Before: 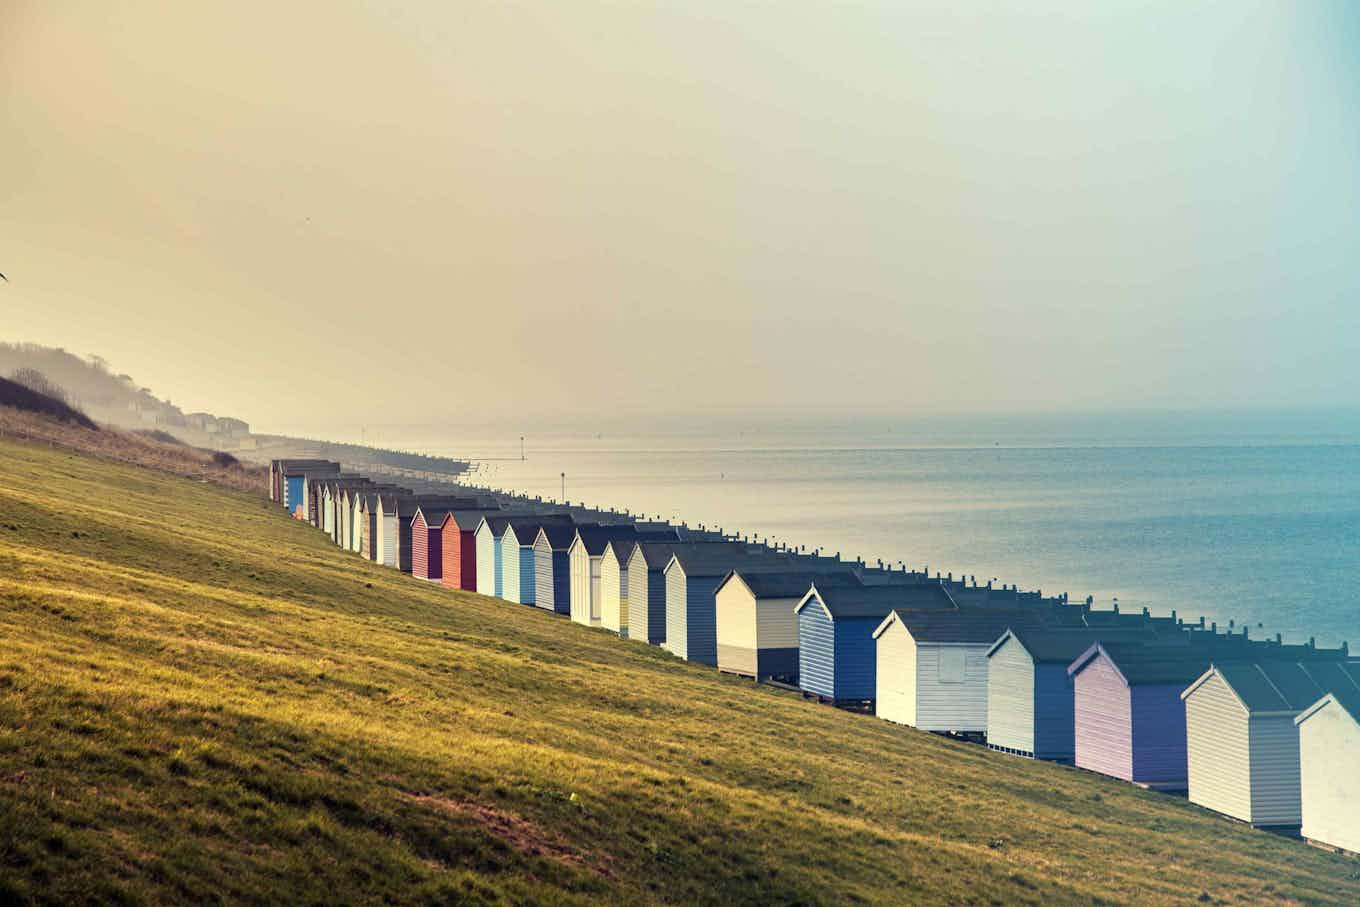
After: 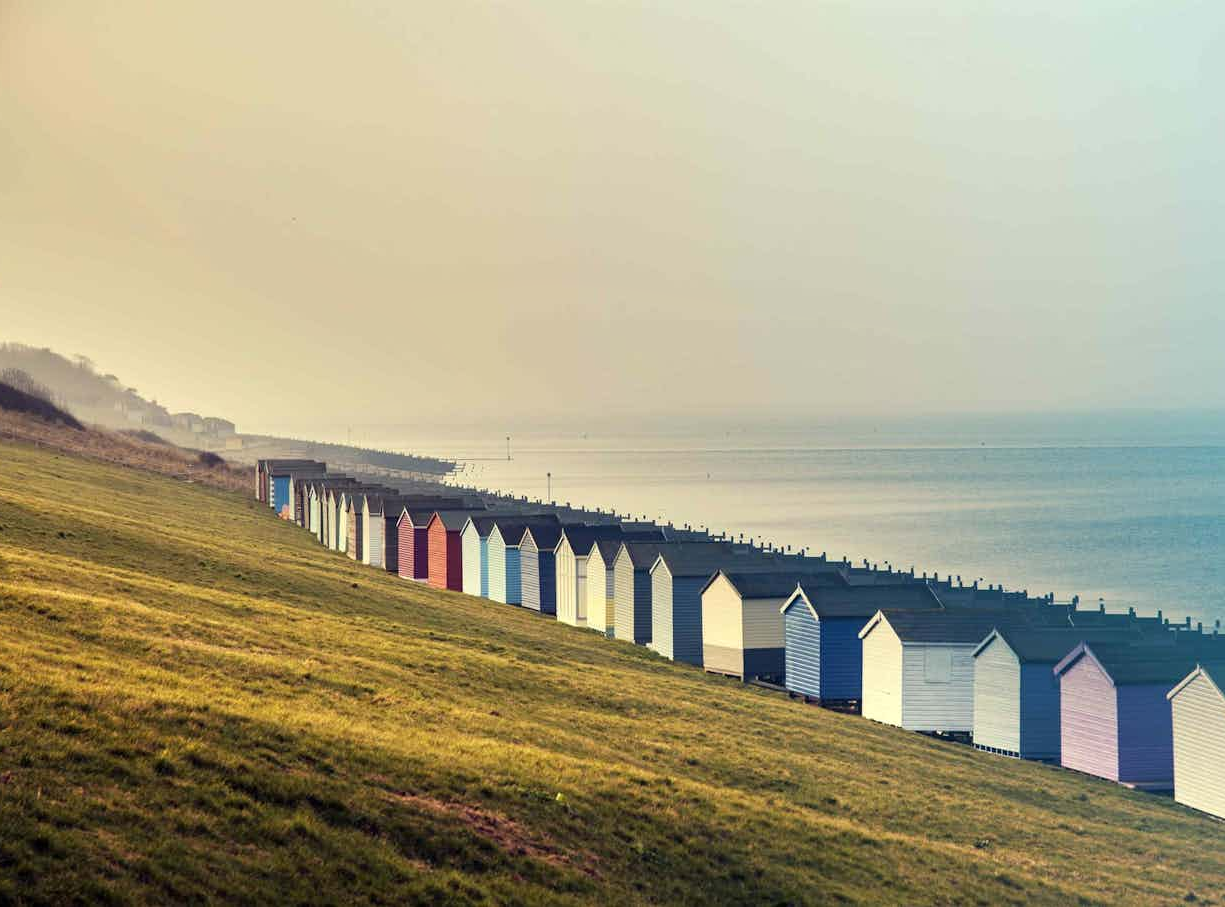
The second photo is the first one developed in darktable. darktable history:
crop and rotate: left 1.088%, right 8.807%
tone equalizer: on, module defaults
